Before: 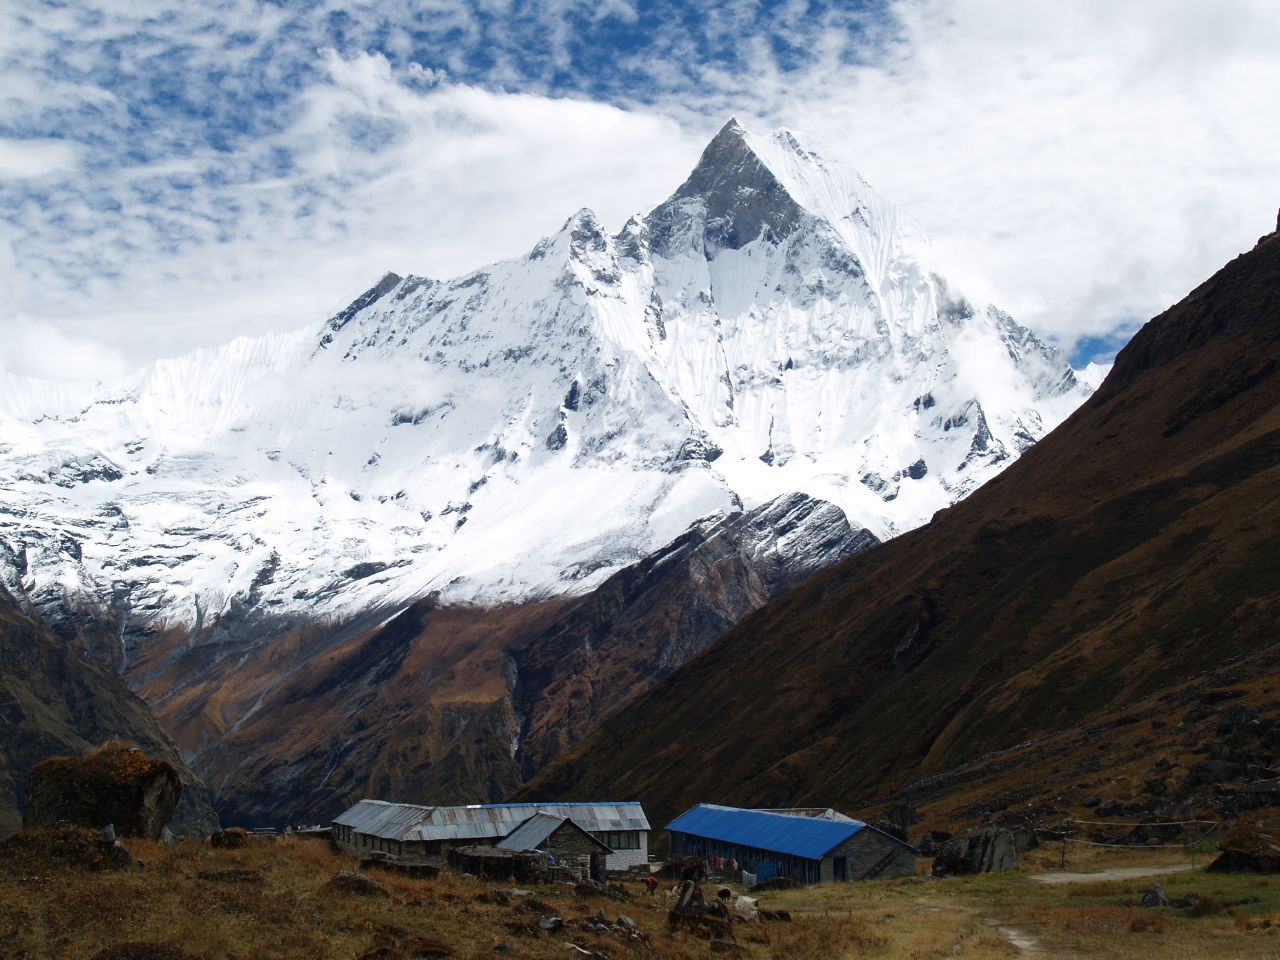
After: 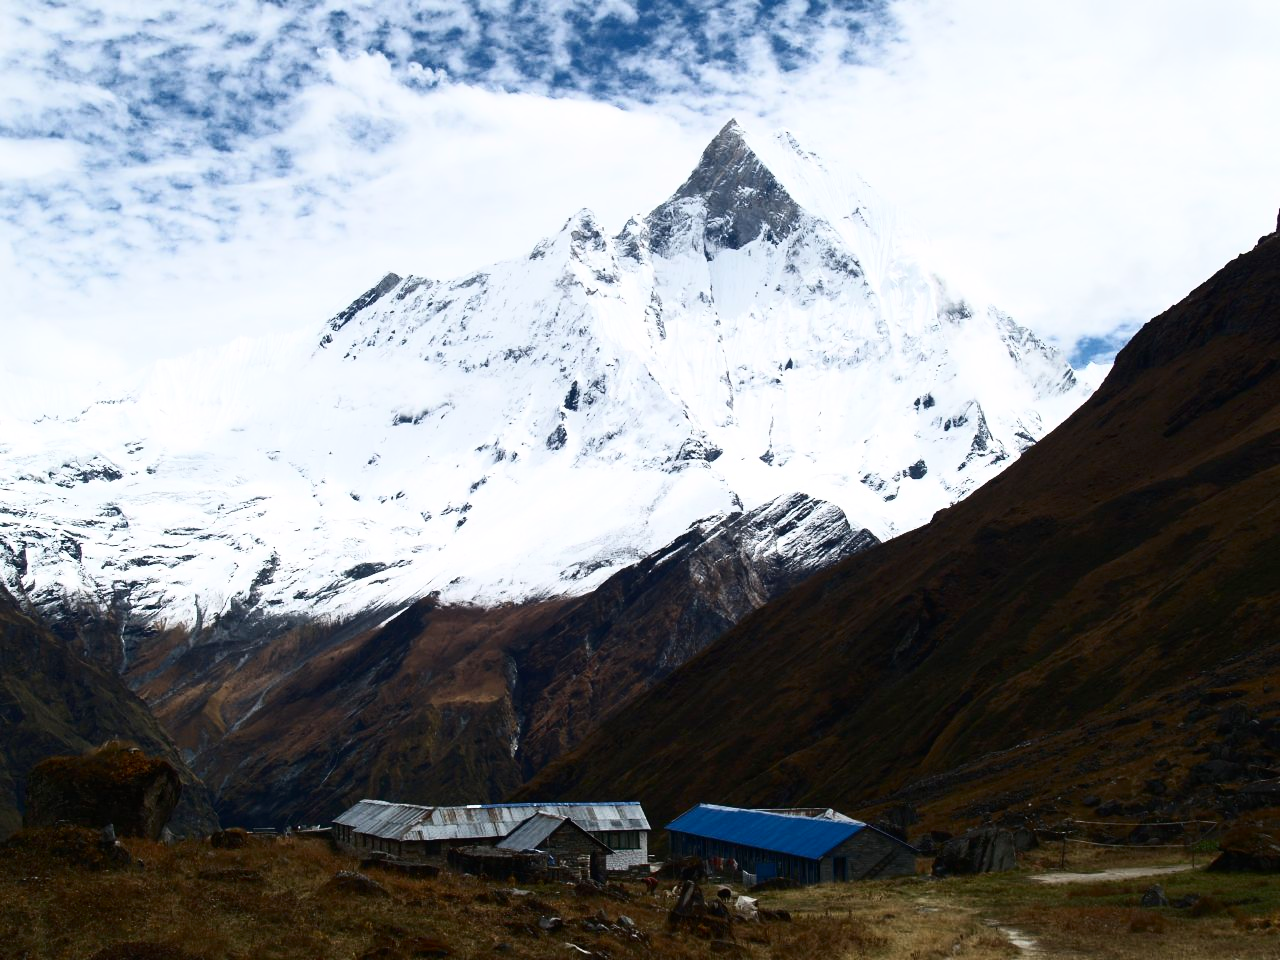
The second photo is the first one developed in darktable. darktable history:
contrast brightness saturation: contrast 0.387, brightness 0.112
